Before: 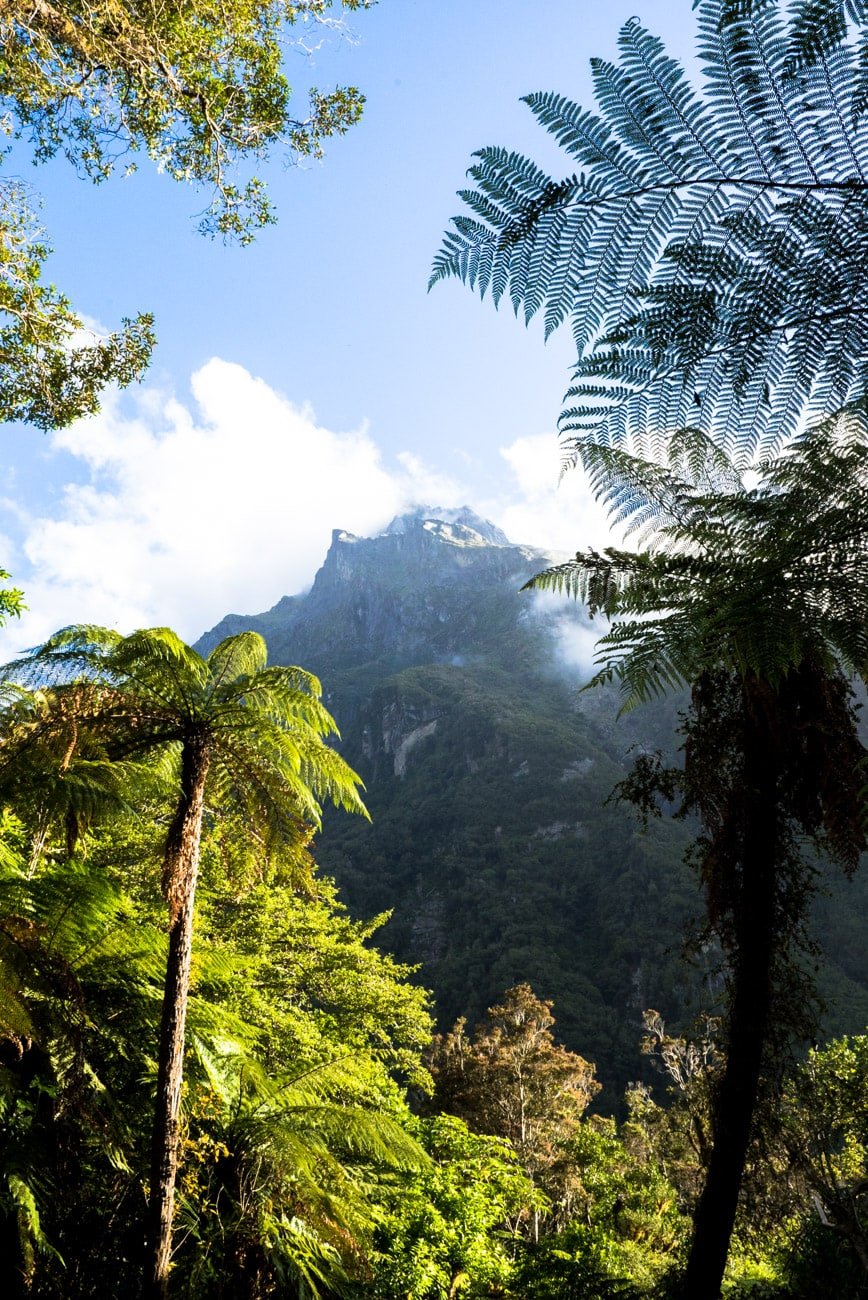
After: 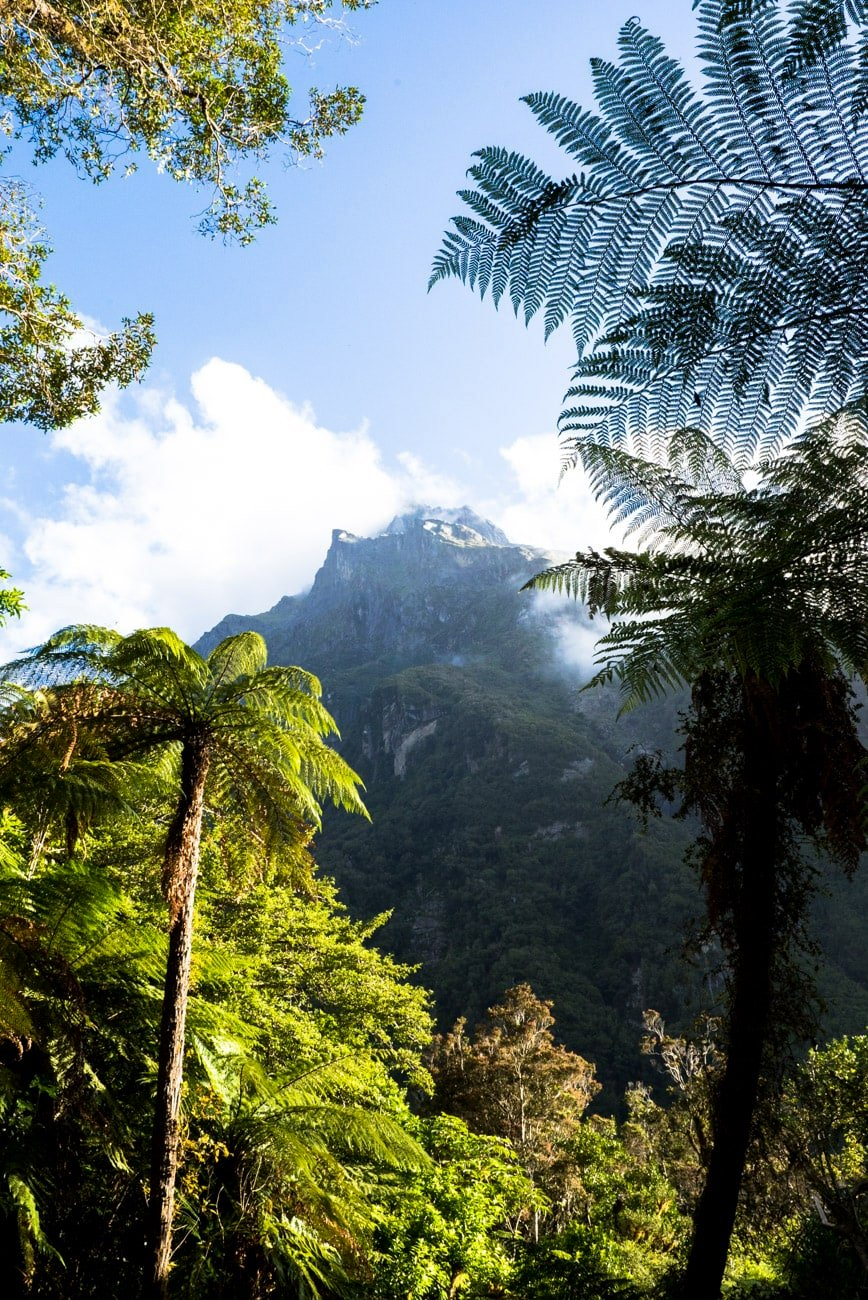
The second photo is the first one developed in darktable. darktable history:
contrast brightness saturation: contrast 0.029, brightness -0.036
